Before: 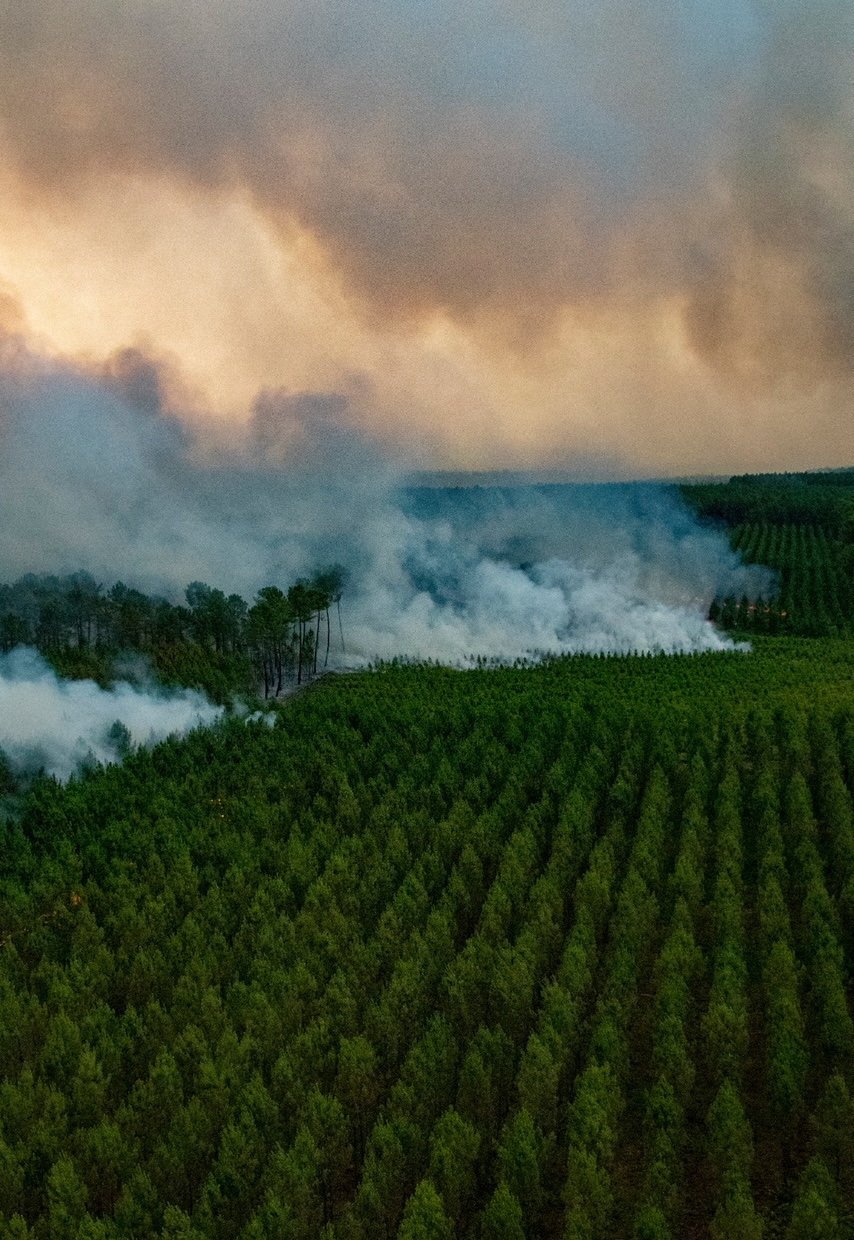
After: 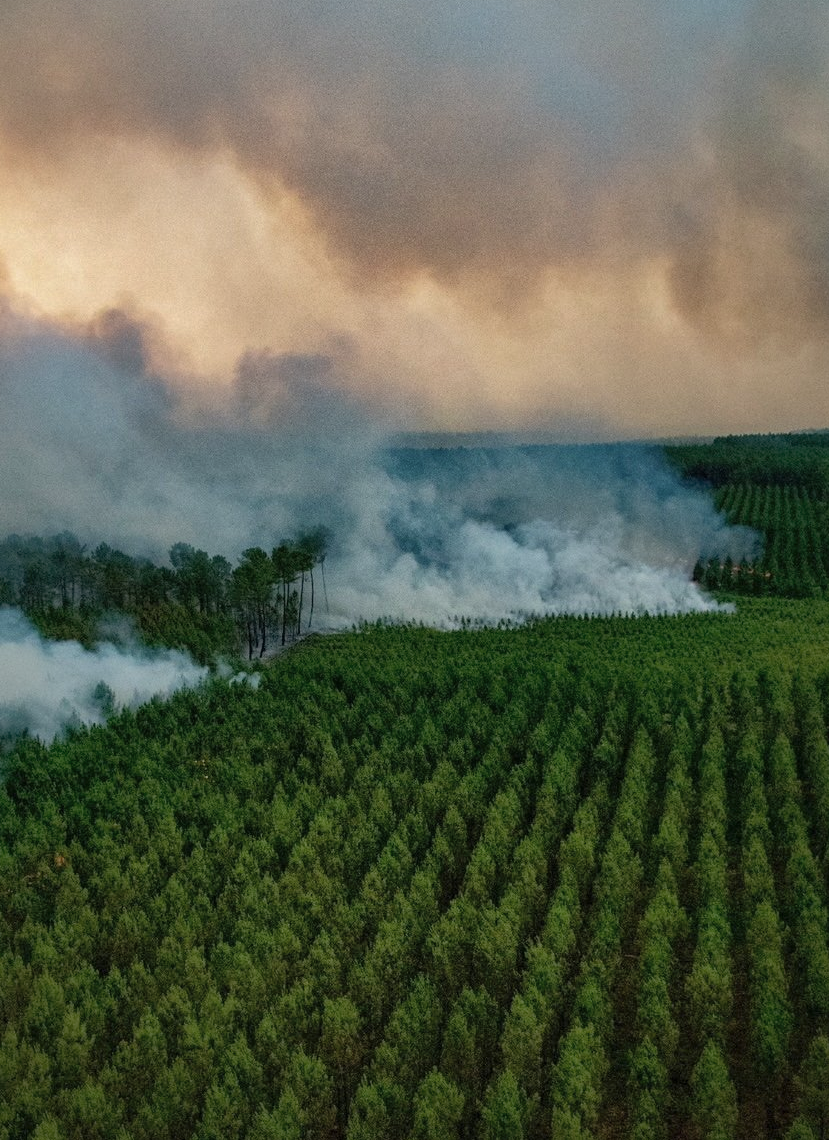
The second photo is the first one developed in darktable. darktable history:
crop: left 1.938%, top 3.147%, right 0.947%, bottom 4.862%
color correction: highlights b* -0.029, saturation 0.855
shadows and highlights: on, module defaults
